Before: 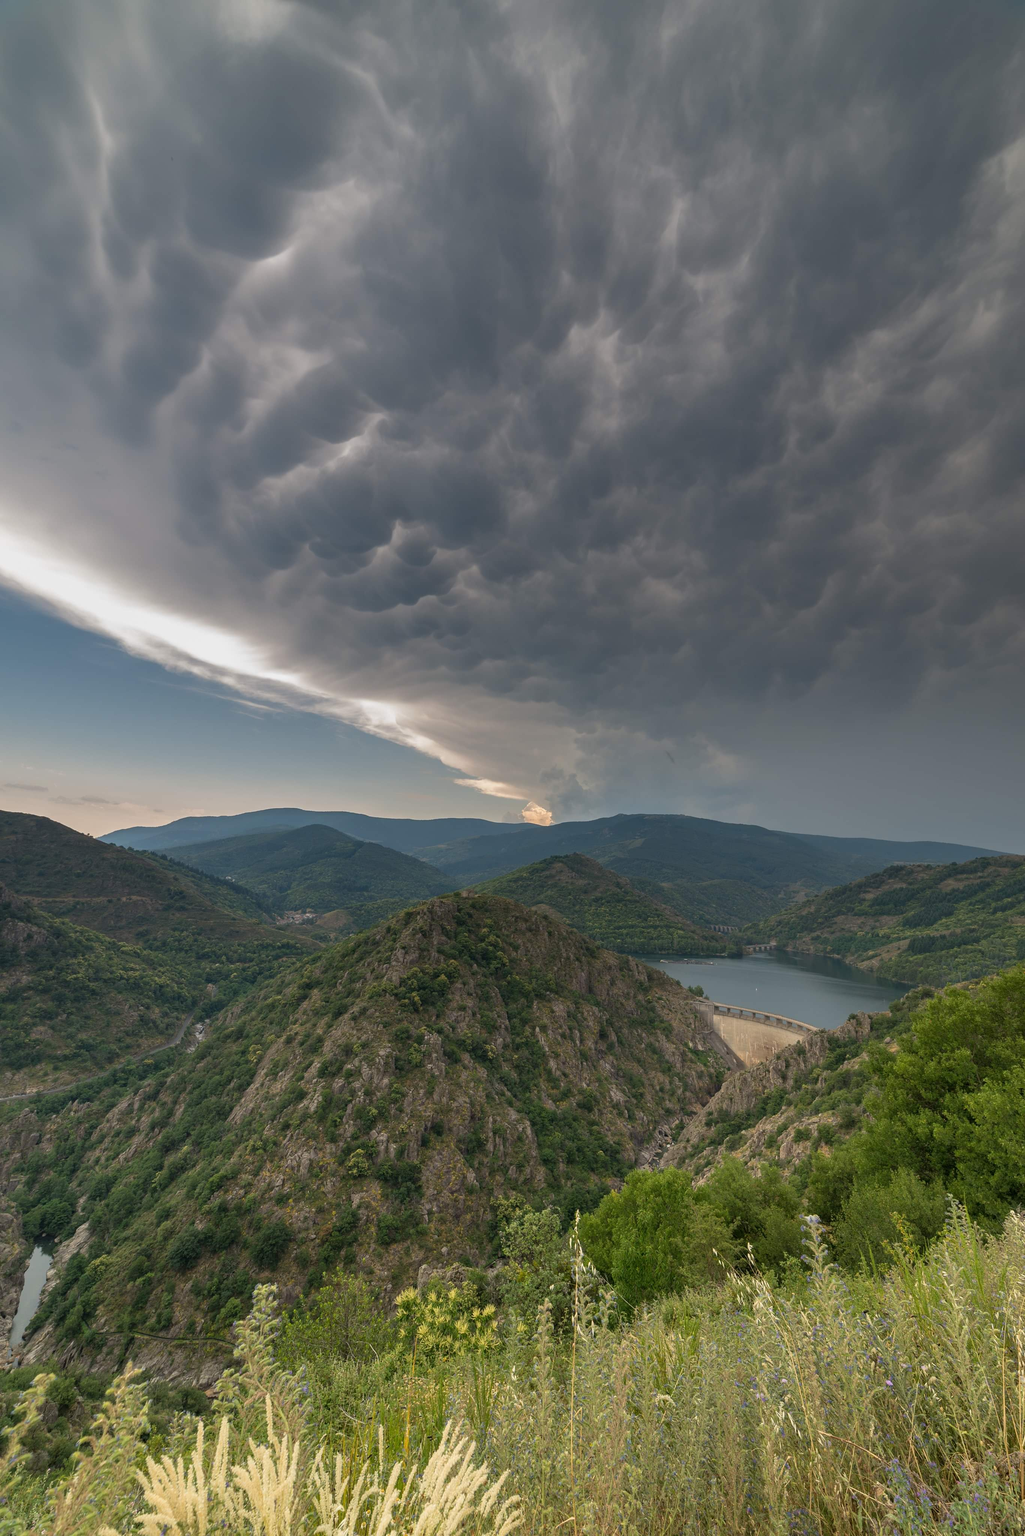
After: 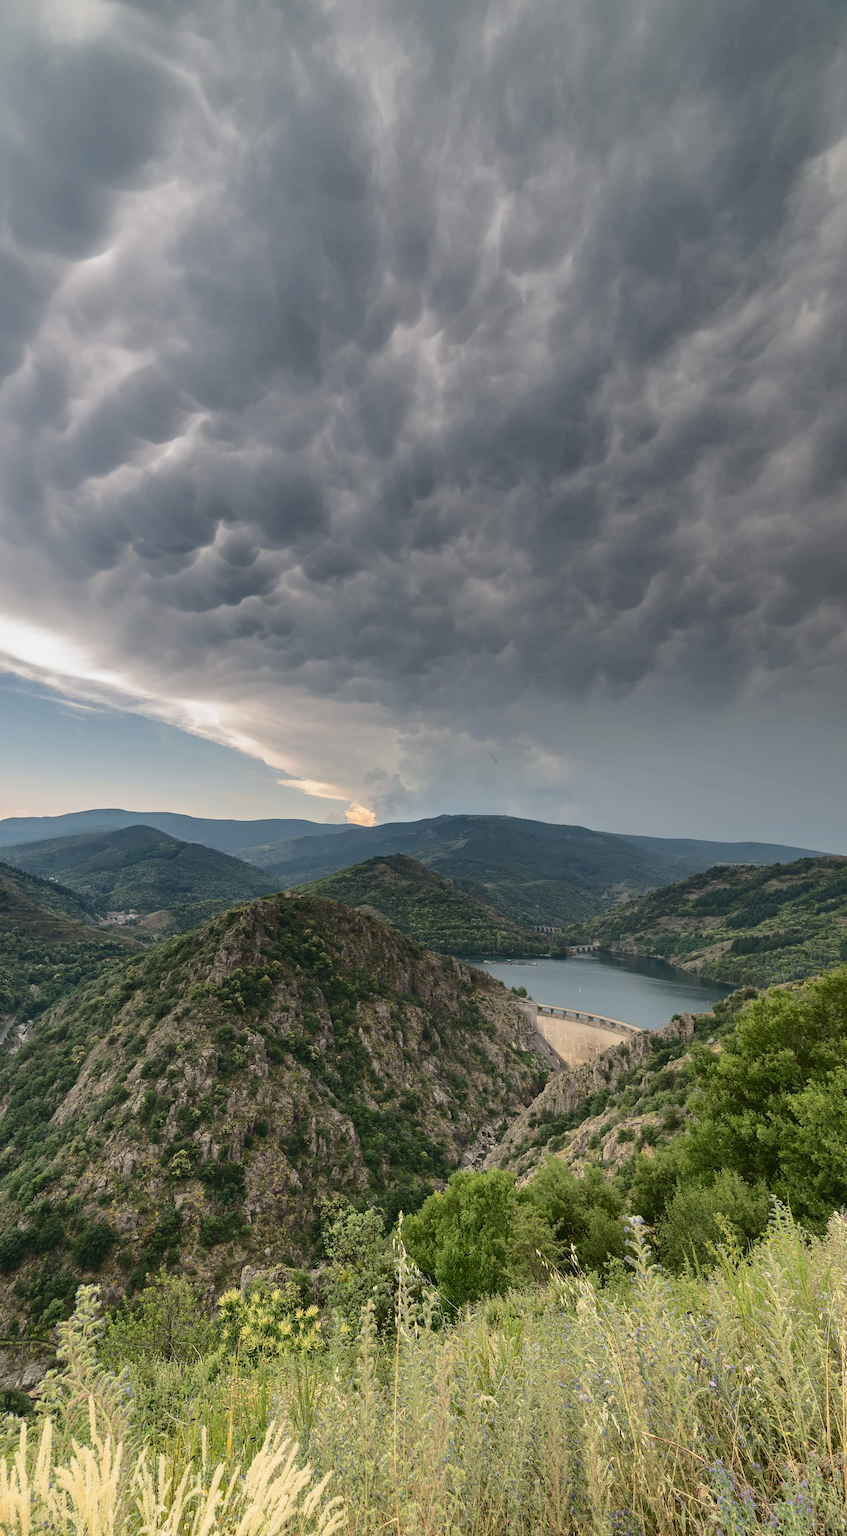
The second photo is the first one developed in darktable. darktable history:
tone curve: curves: ch0 [(0, 0) (0.003, 0.049) (0.011, 0.052) (0.025, 0.057) (0.044, 0.069) (0.069, 0.076) (0.1, 0.09) (0.136, 0.111) (0.177, 0.15) (0.224, 0.197) (0.277, 0.267) (0.335, 0.366) (0.399, 0.477) (0.468, 0.561) (0.543, 0.651) (0.623, 0.733) (0.709, 0.804) (0.801, 0.869) (0.898, 0.924) (1, 1)], color space Lab, independent channels, preserve colors none
crop: left 17.314%, bottom 0.031%
